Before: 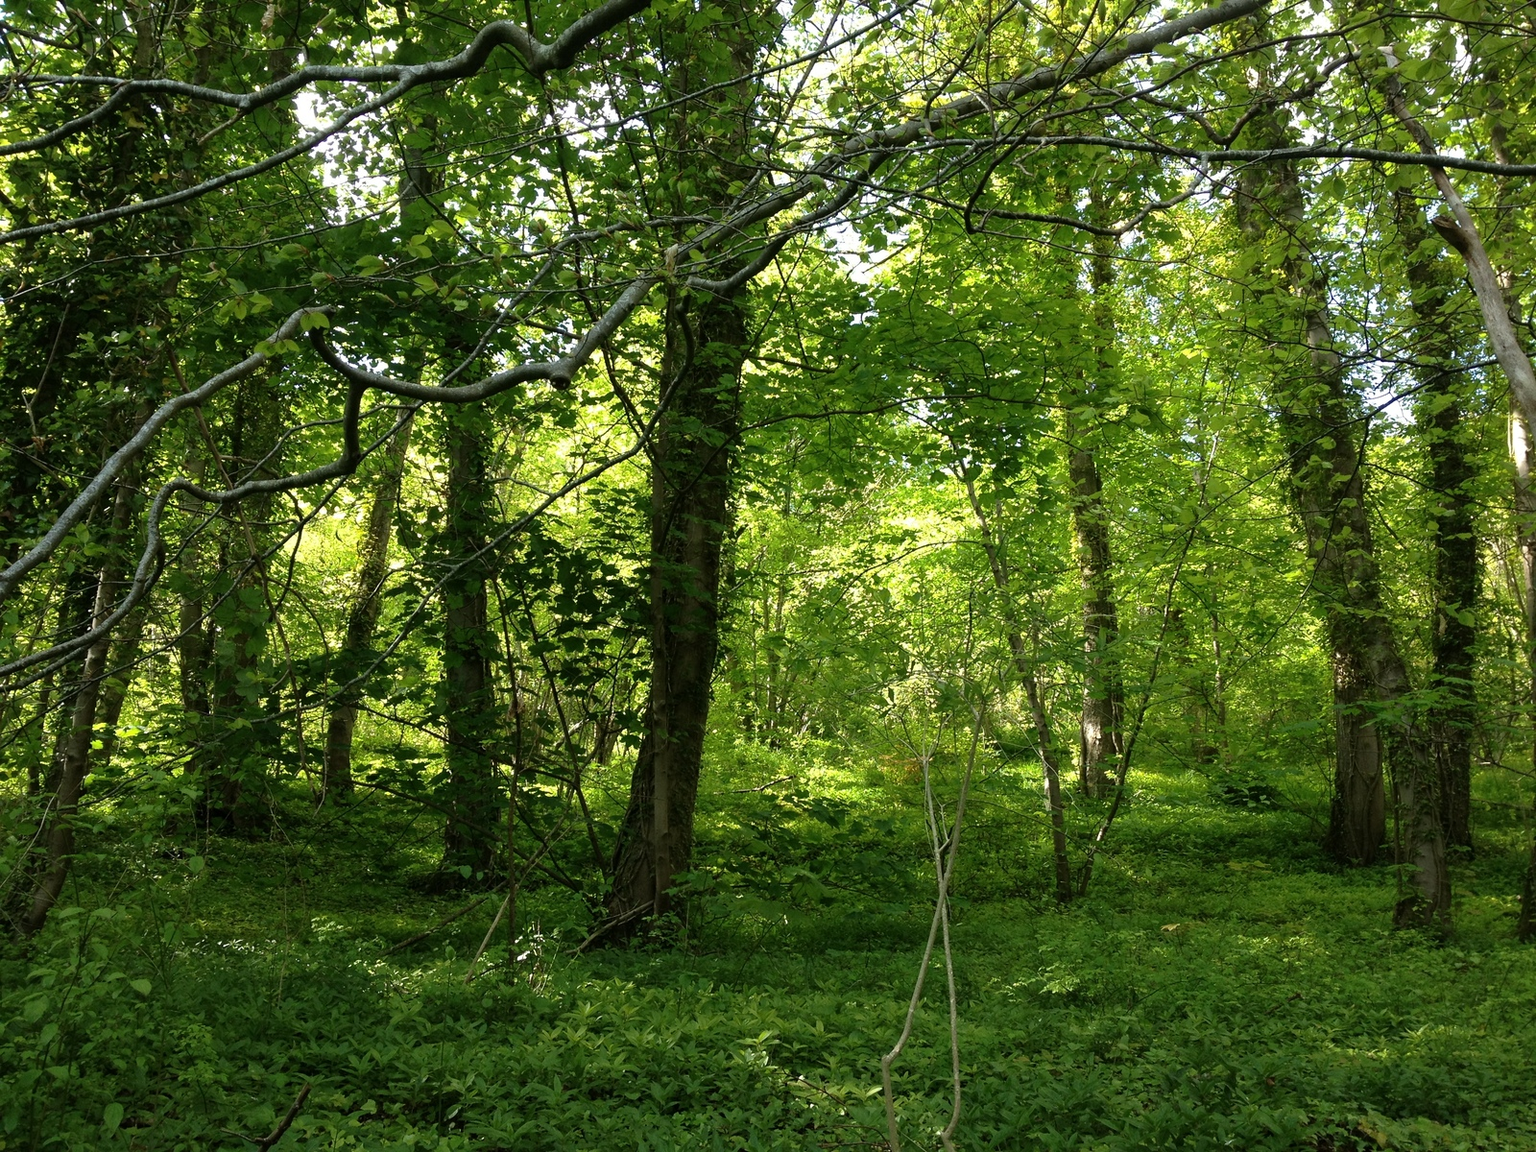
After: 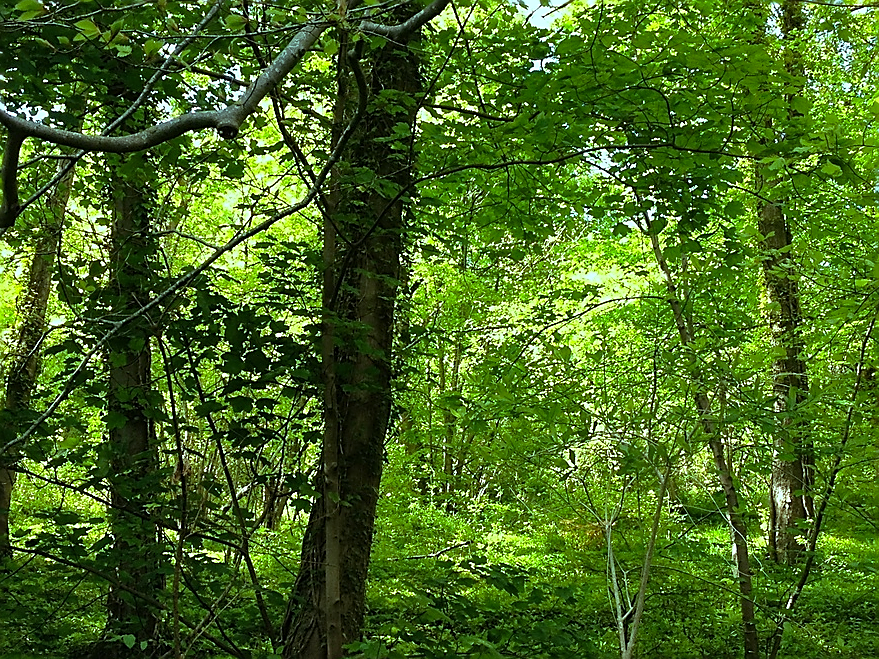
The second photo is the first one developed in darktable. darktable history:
exposure: exposure 0.014 EV, compensate highlight preservation false
sharpen: radius 1.391, amount 1.264, threshold 0.72
crop and rotate: left 22.278%, top 22.318%, right 22.741%, bottom 22.741%
shadows and highlights: shadows 34.53, highlights -34.8, soften with gaussian
color balance rgb: shadows lift › chroma 3.066%, shadows lift › hue 279.07°, highlights gain › chroma 4.058%, highlights gain › hue 203.32°, linear chroma grading › global chroma 14.829%, perceptual saturation grading › global saturation -0.059%
